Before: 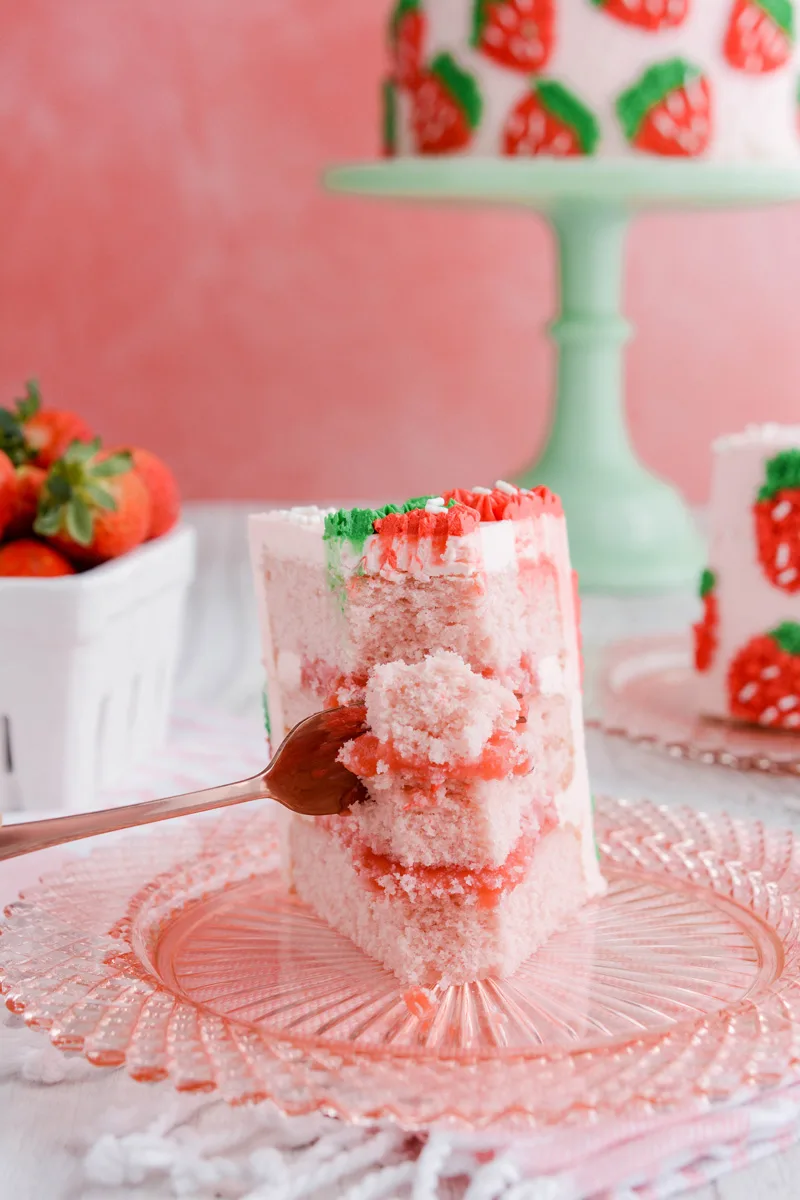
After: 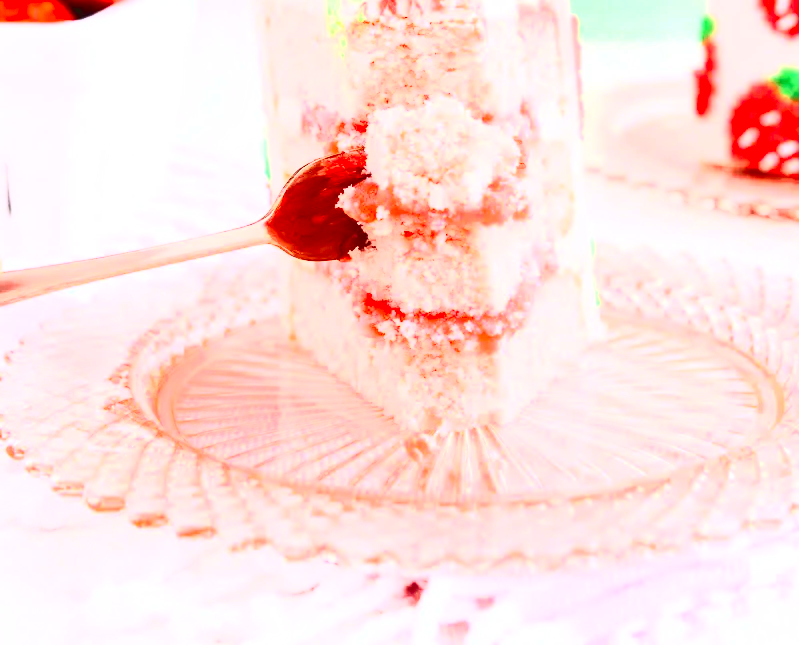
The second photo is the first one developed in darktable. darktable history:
exposure: black level correction 0, exposure 0.7 EV, compensate exposure bias true, compensate highlight preservation false
crop and rotate: top 46.237%
contrast brightness saturation: contrast 0.83, brightness 0.59, saturation 0.59
